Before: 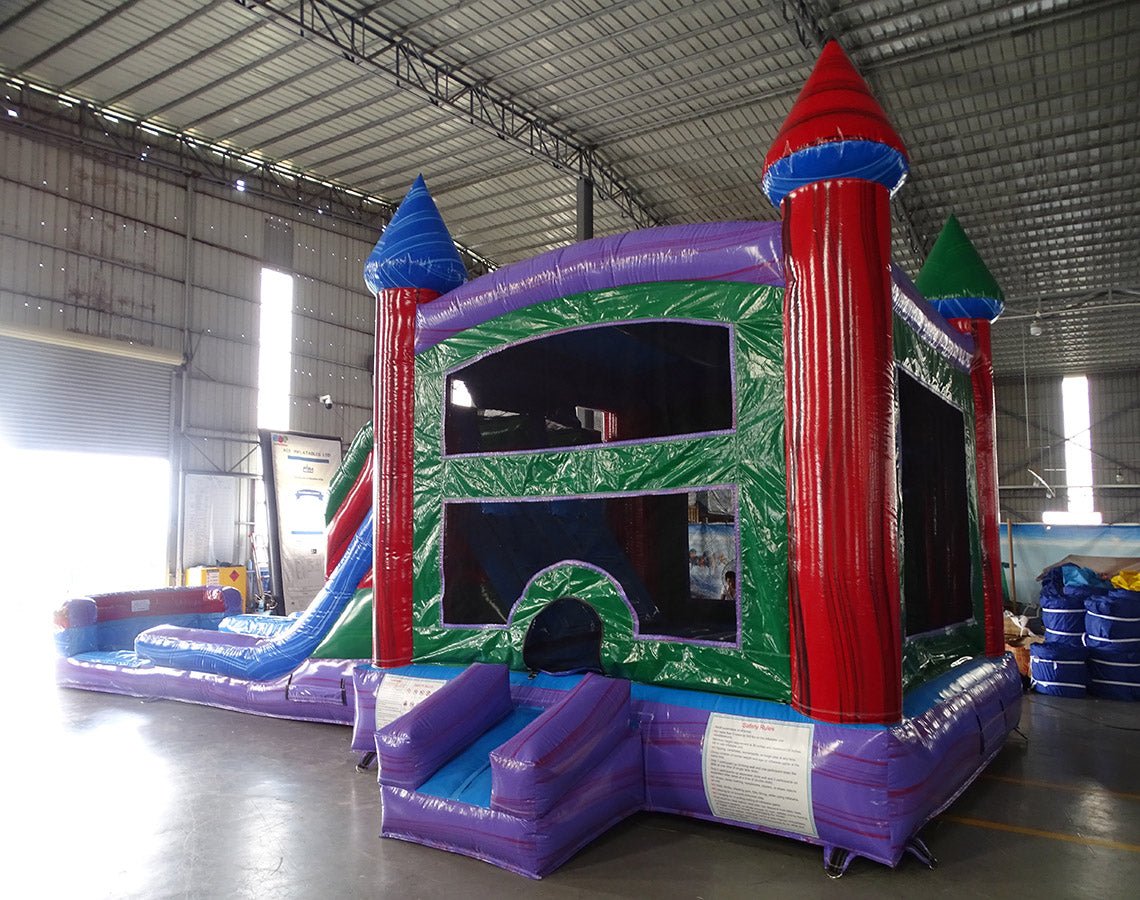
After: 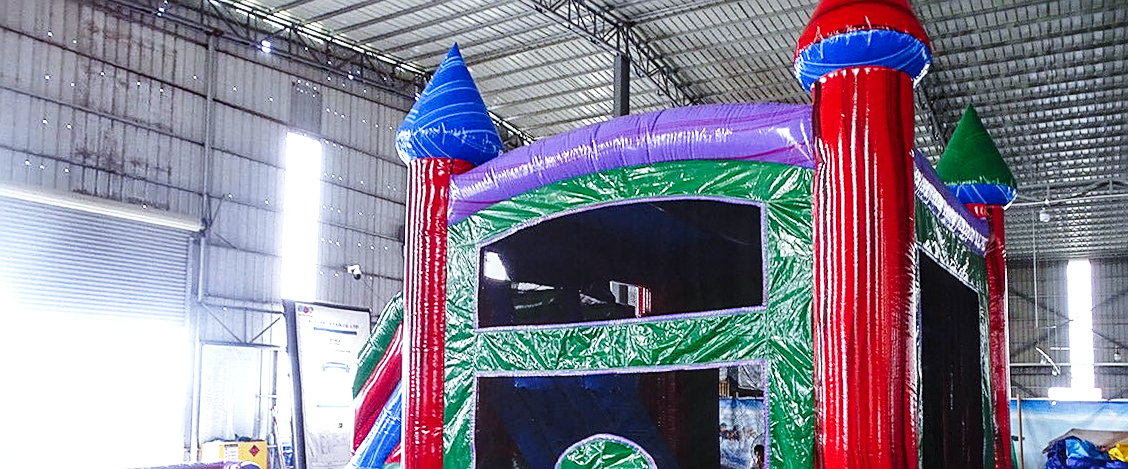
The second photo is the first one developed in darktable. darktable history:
sharpen: on, module defaults
crop and rotate: top 10.605%, bottom 33.274%
exposure: exposure 0.217 EV, compensate highlight preservation false
shadows and highlights: shadows 12, white point adjustment 1.2, soften with gaussian
base curve: curves: ch0 [(0, 0) (0.028, 0.03) (0.121, 0.232) (0.46, 0.748) (0.859, 0.968) (1, 1)], preserve colors none
rotate and perspective: rotation 0.679°, lens shift (horizontal) 0.136, crop left 0.009, crop right 0.991, crop top 0.078, crop bottom 0.95
white balance: red 0.948, green 1.02, blue 1.176
local contrast: on, module defaults
